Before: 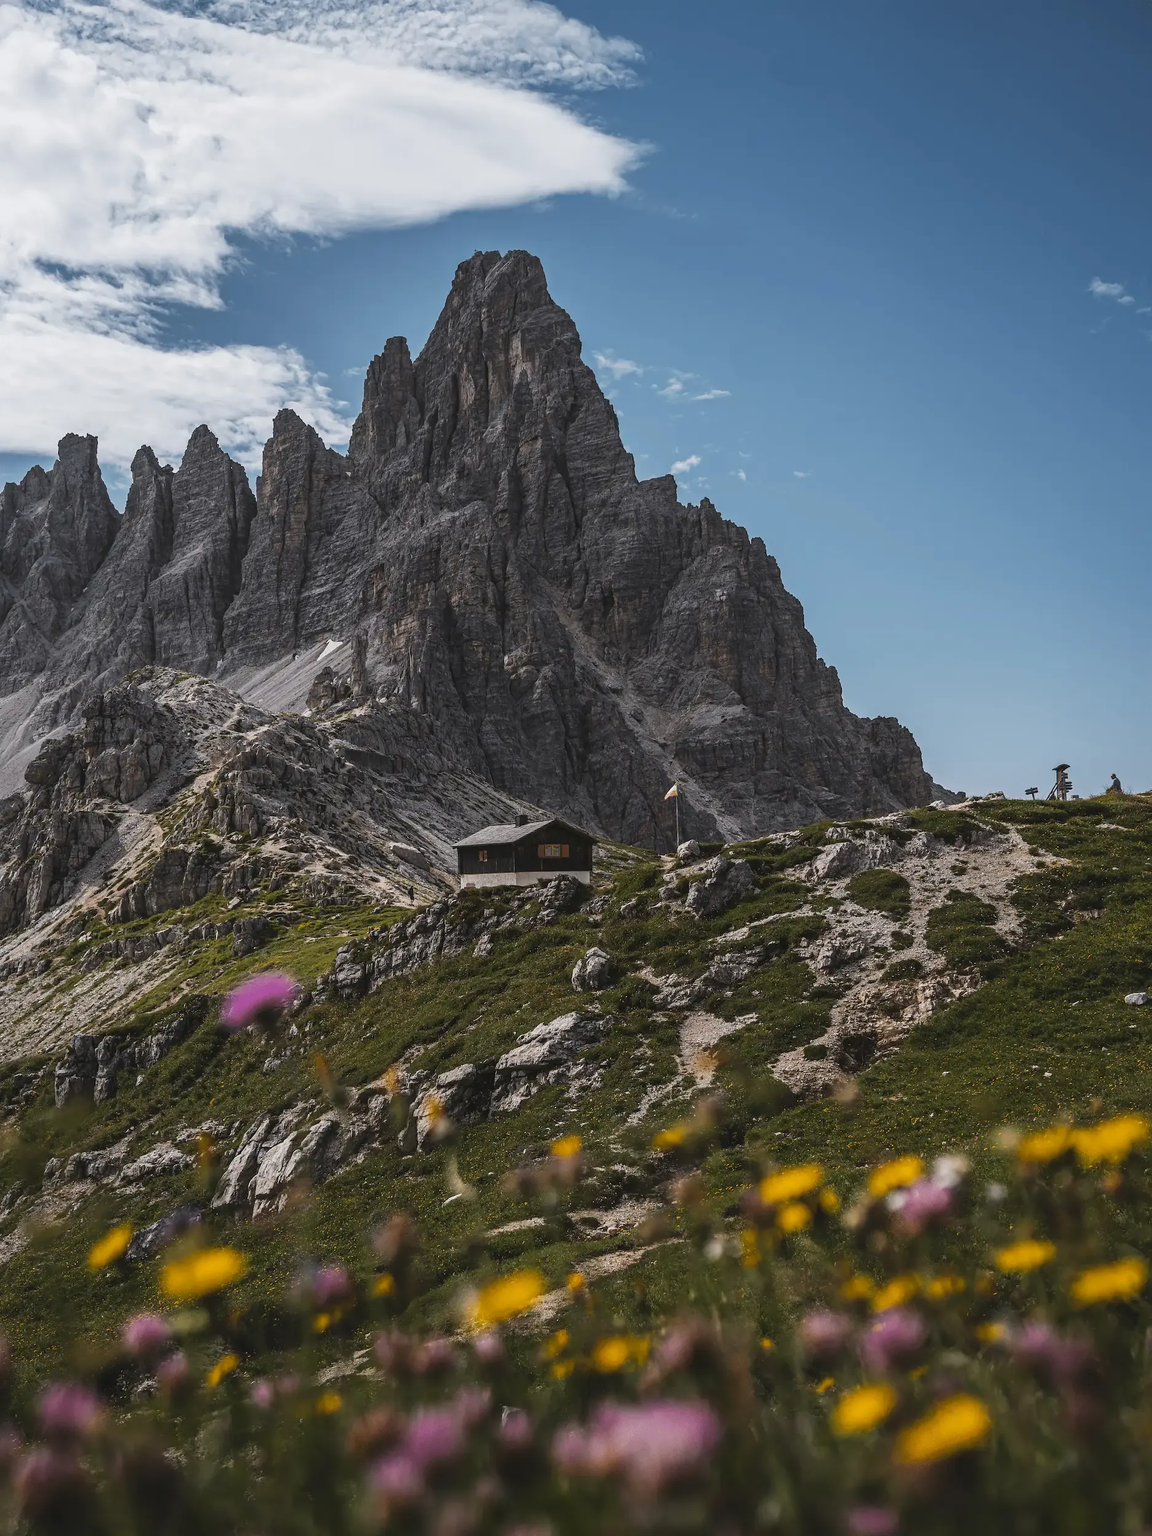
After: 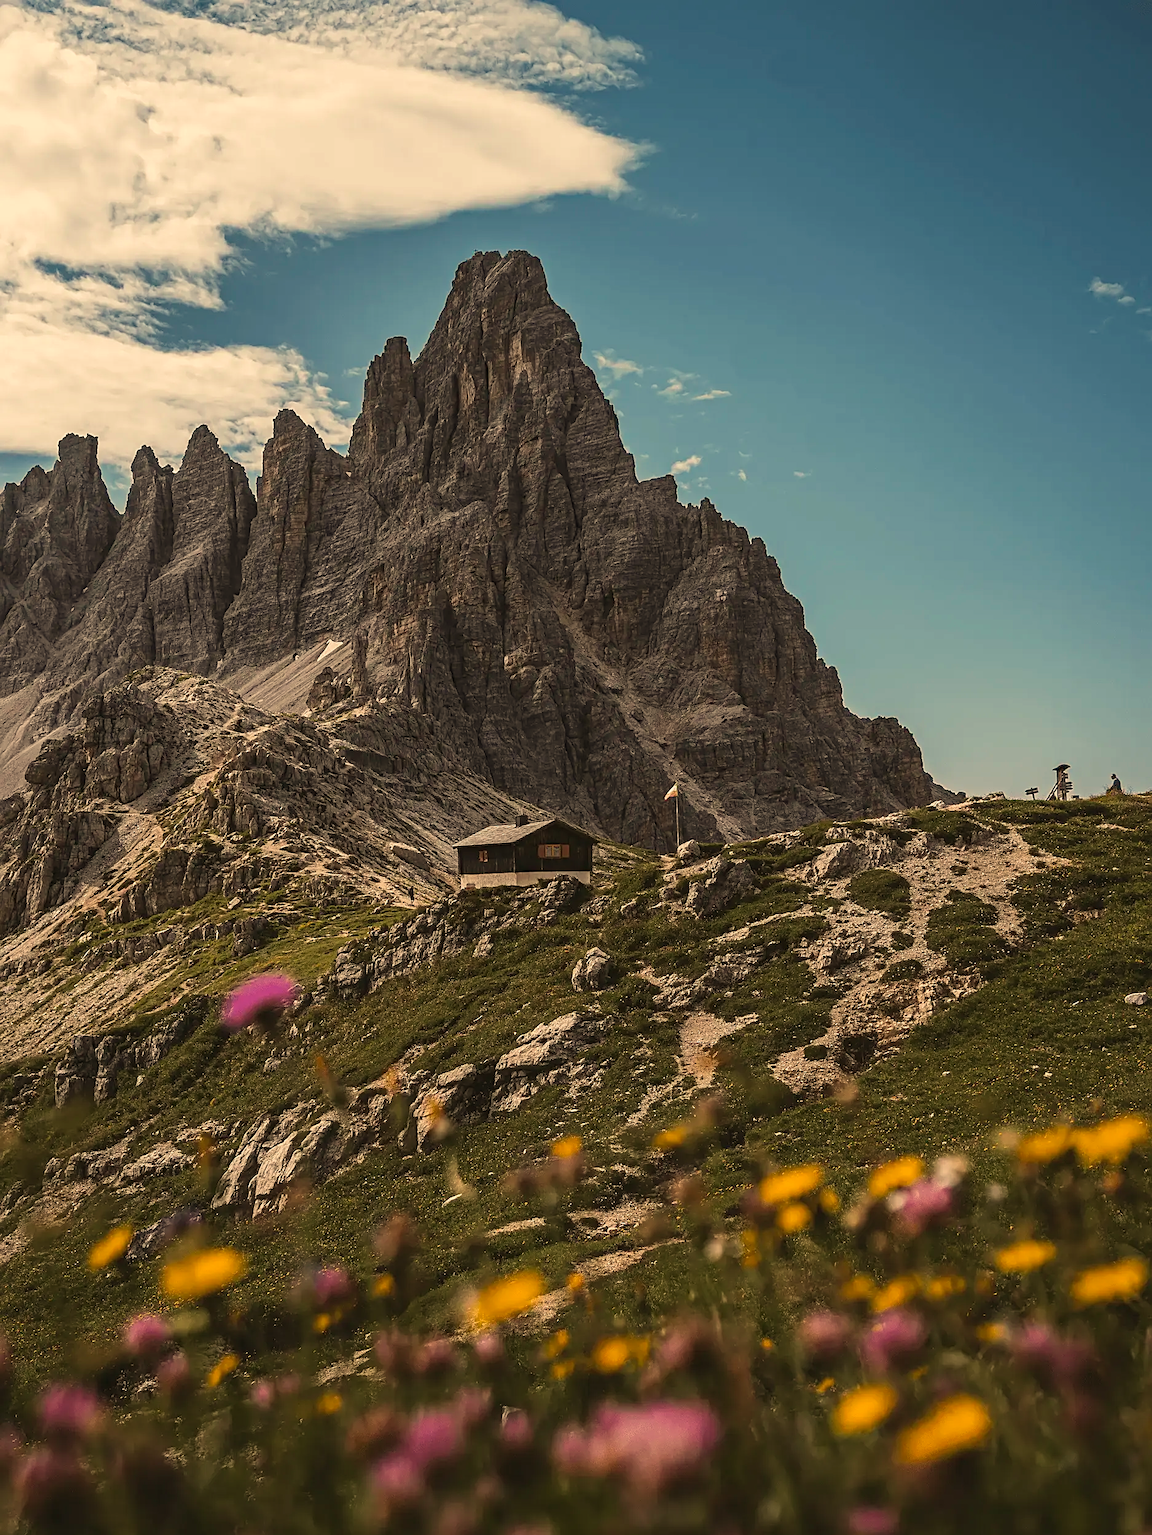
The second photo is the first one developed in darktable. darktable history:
haze removal: adaptive false
white balance: red 1.138, green 0.996, blue 0.812
velvia: on, module defaults
sharpen: on, module defaults
